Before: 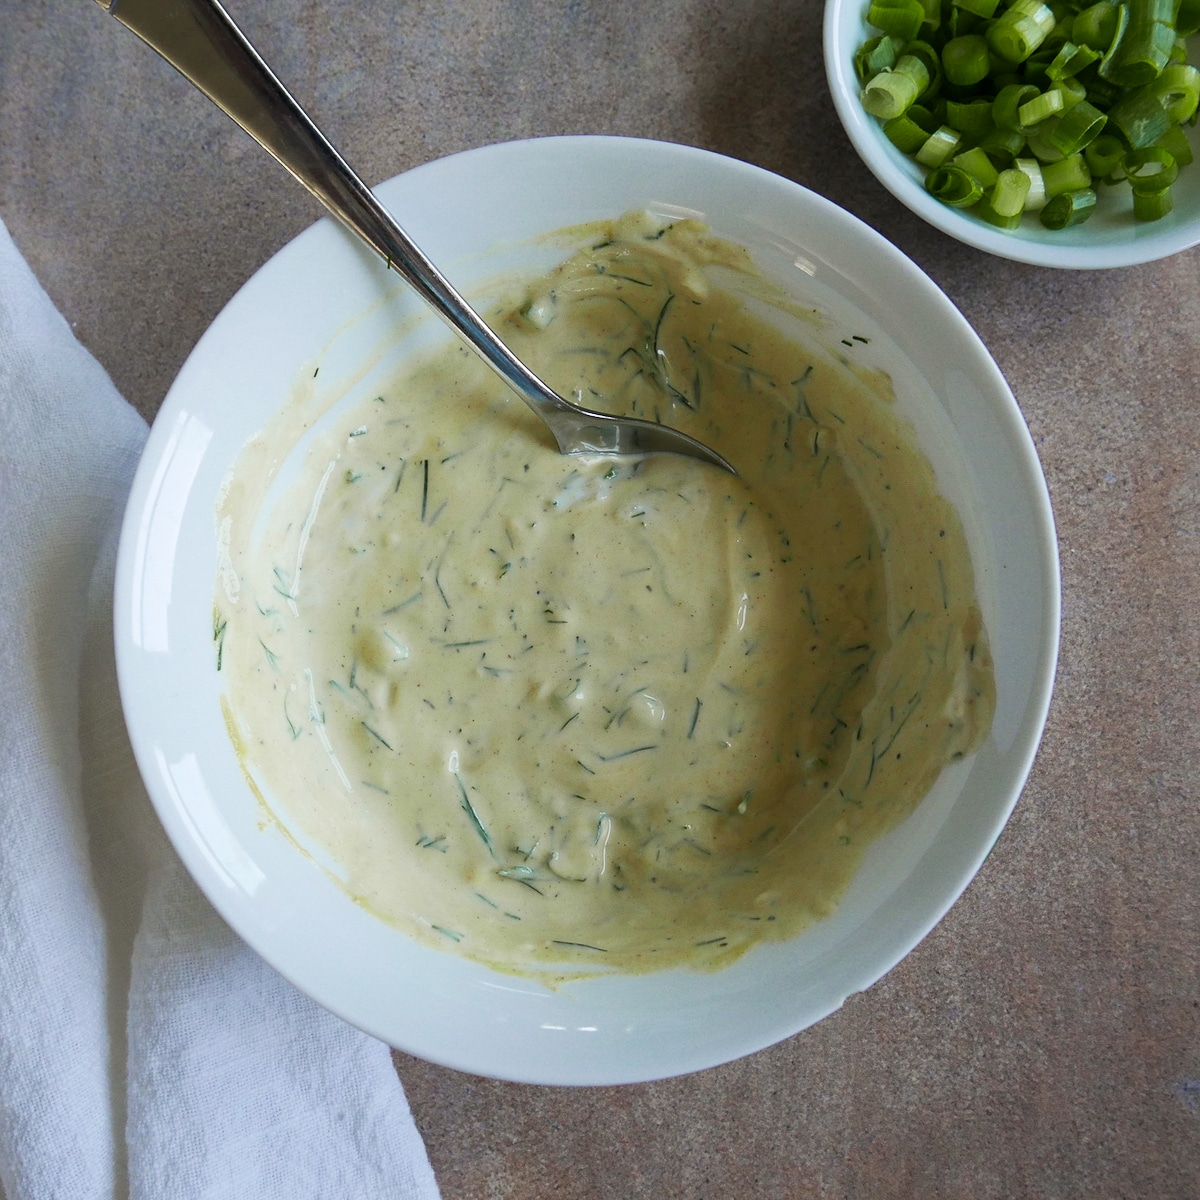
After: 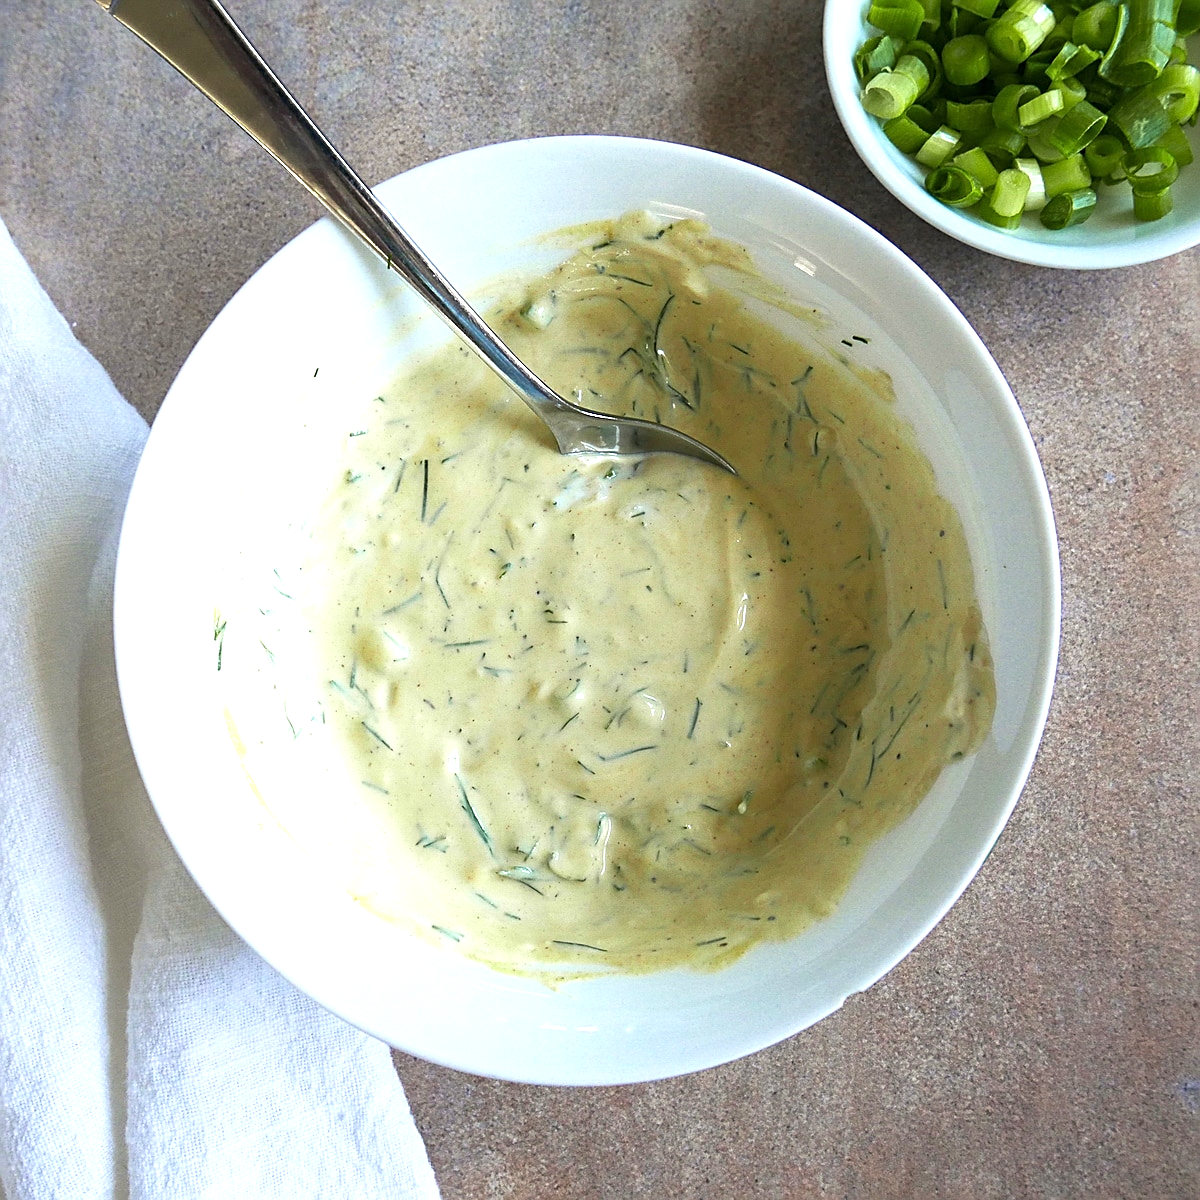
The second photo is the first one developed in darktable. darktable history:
sharpen: on, module defaults
exposure: exposure 0.935 EV, compensate highlight preservation false
